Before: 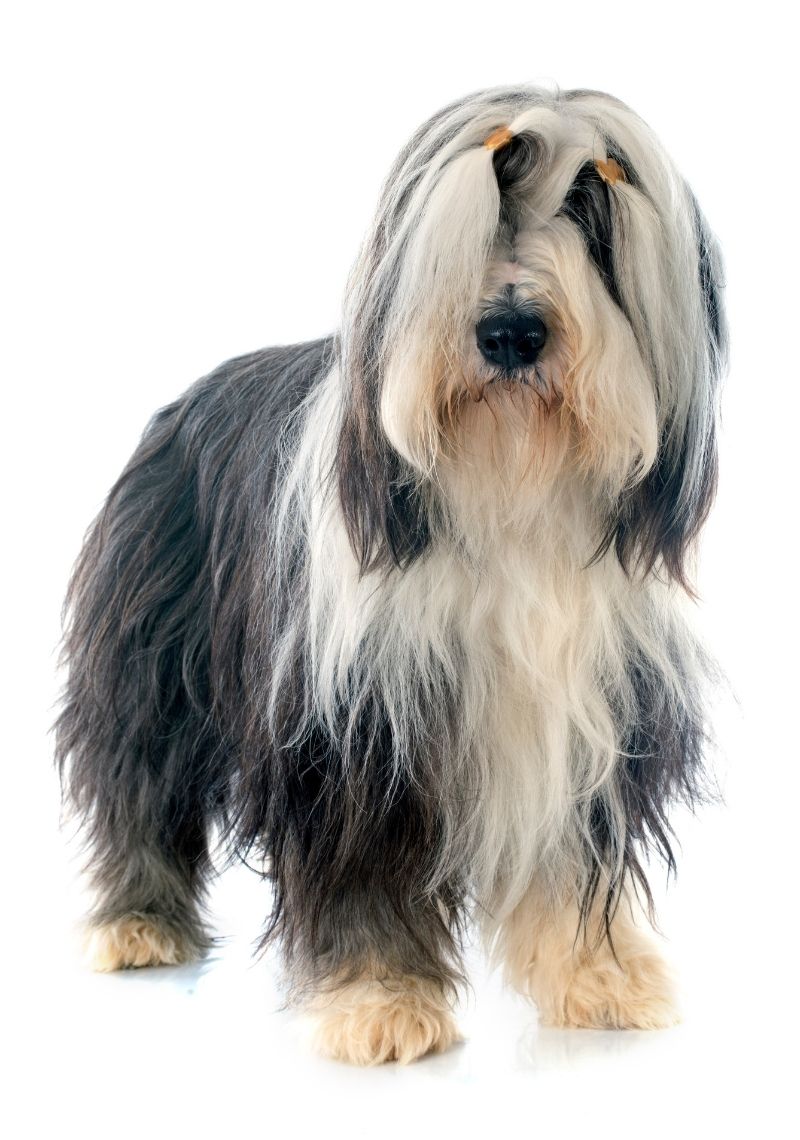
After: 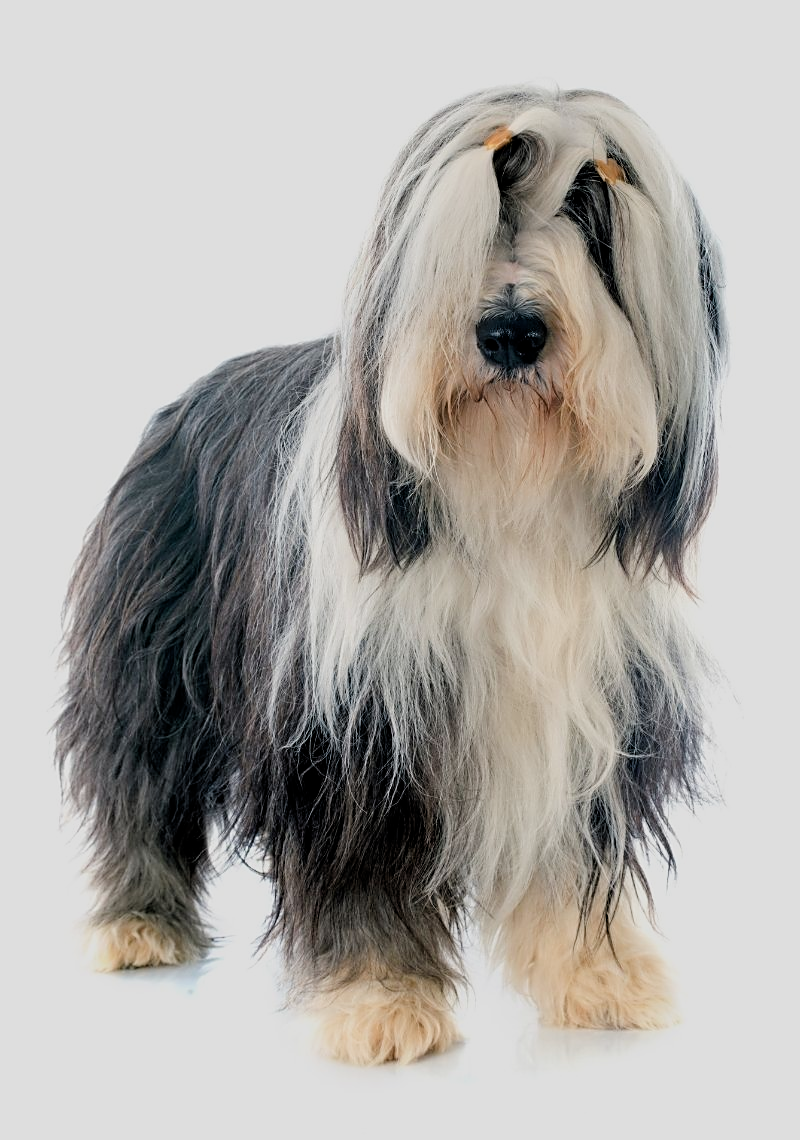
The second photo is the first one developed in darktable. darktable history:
sharpen: radius 1.846, amount 0.396, threshold 1.206
filmic rgb: middle gray luminance 18.36%, black relative exposure -11.13 EV, white relative exposure 3.73 EV, target black luminance 0%, hardness 5.86, latitude 57.99%, contrast 0.965, shadows ↔ highlights balance 49.49%
tone equalizer: on, module defaults
